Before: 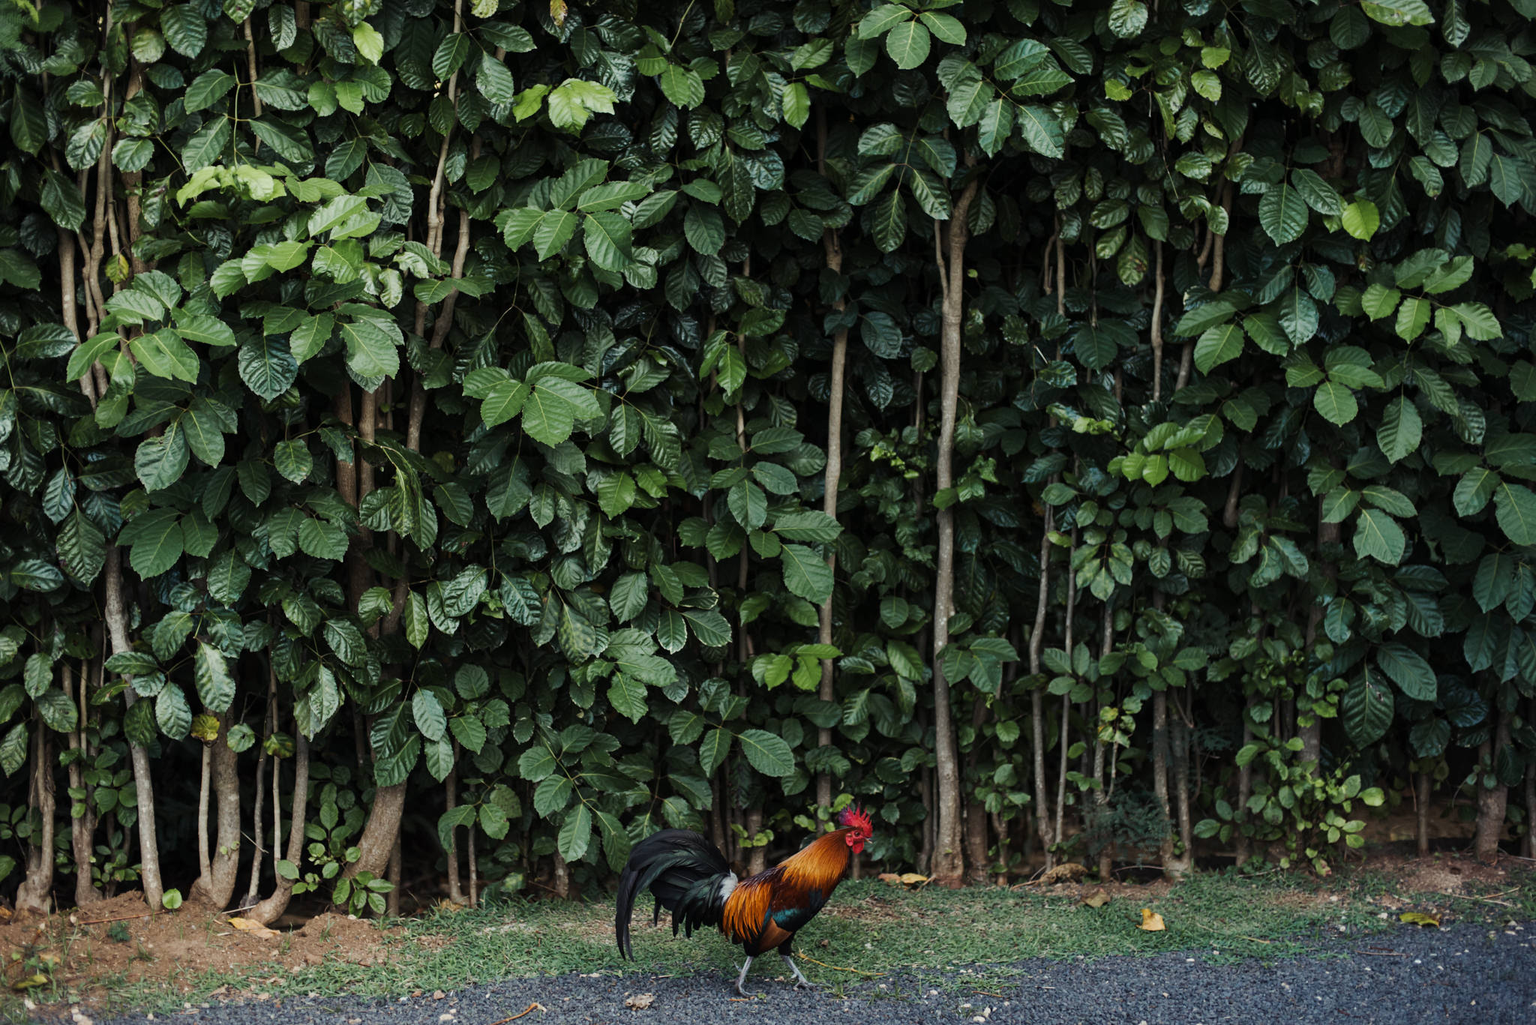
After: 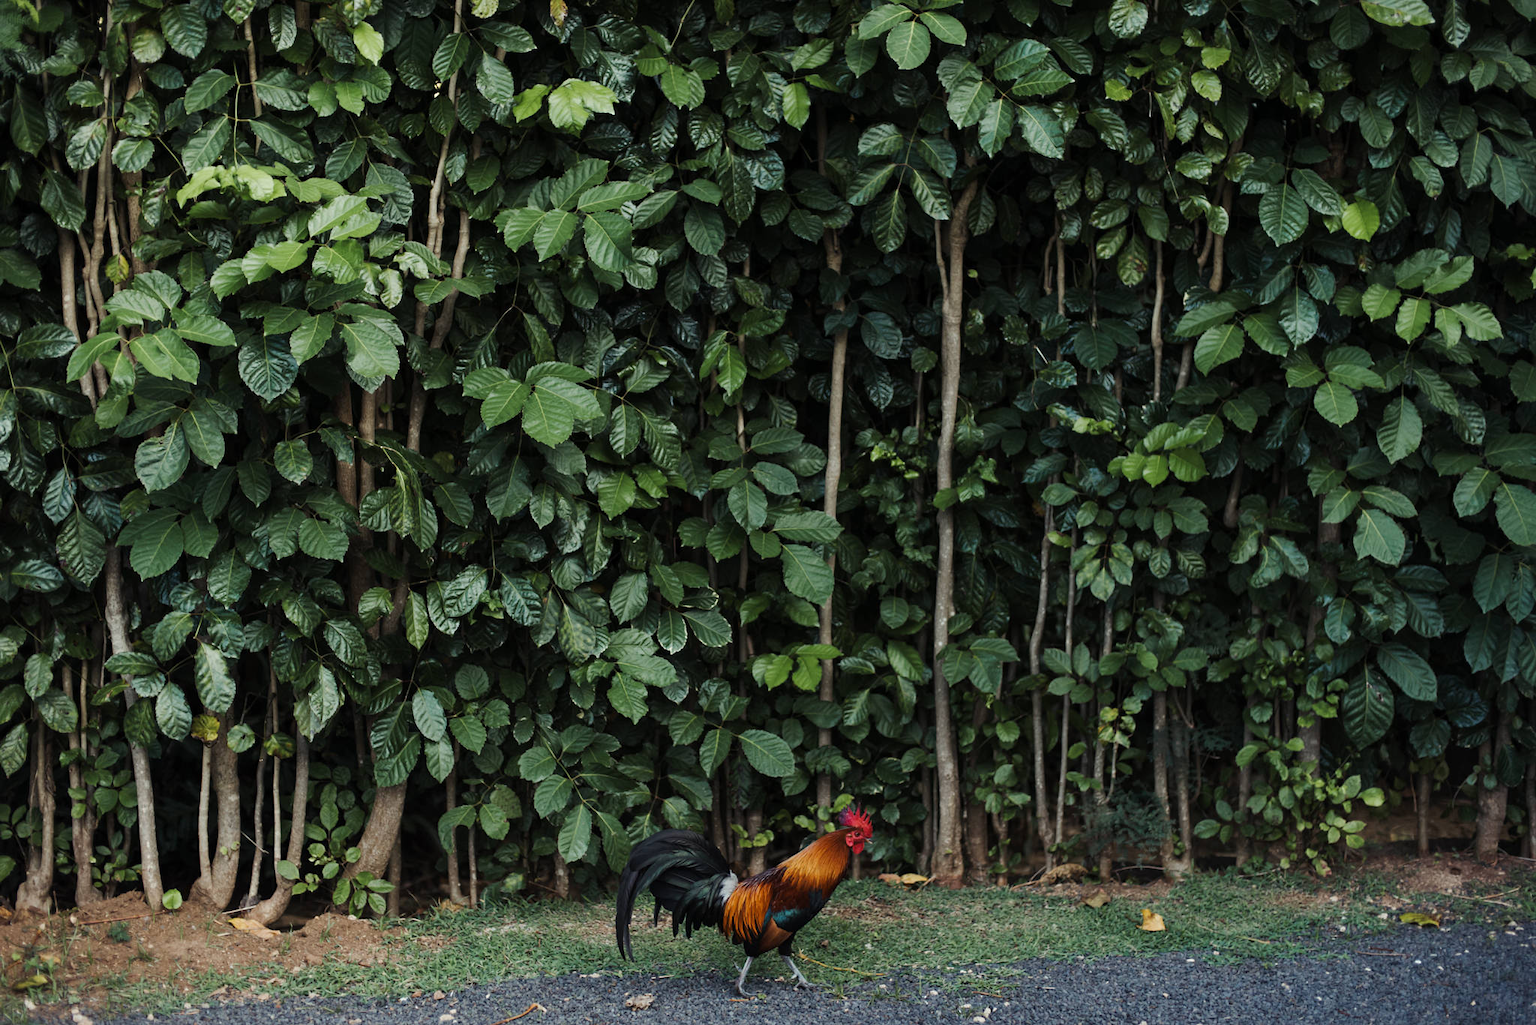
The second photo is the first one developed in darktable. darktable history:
sharpen: radius 5.291, amount 0.316, threshold 26.902
